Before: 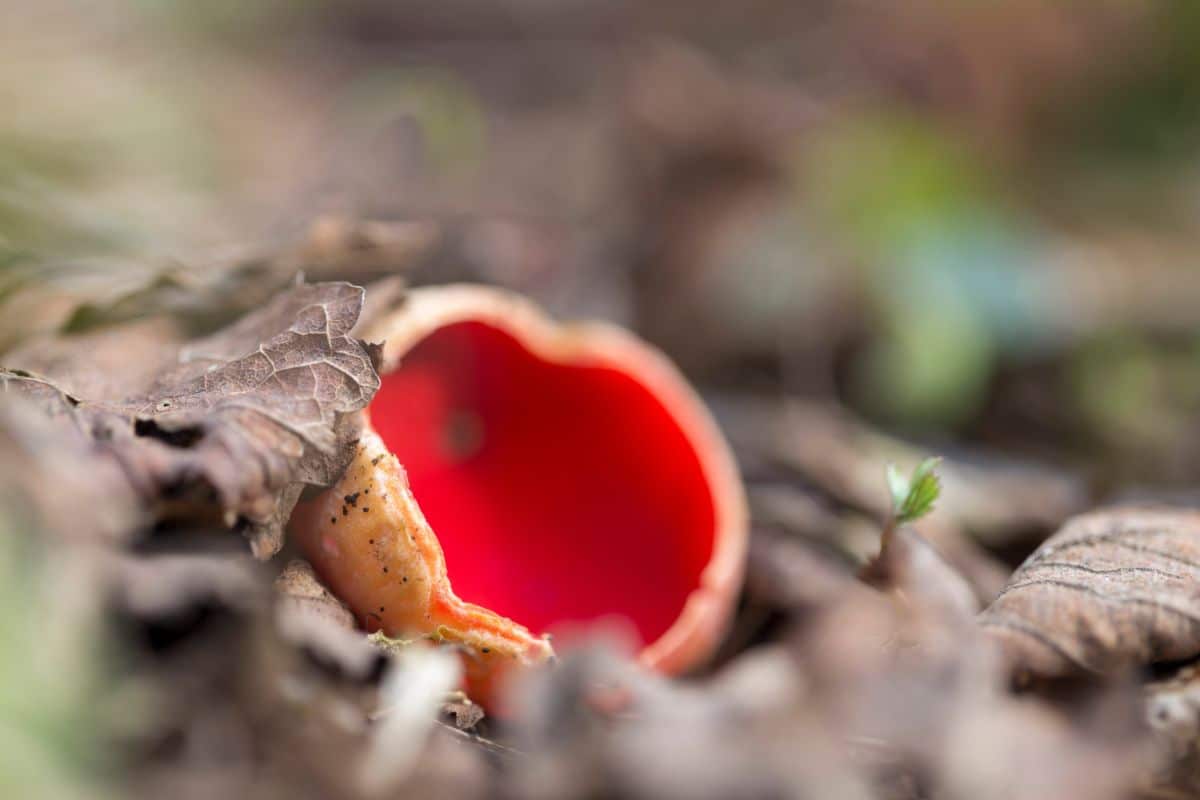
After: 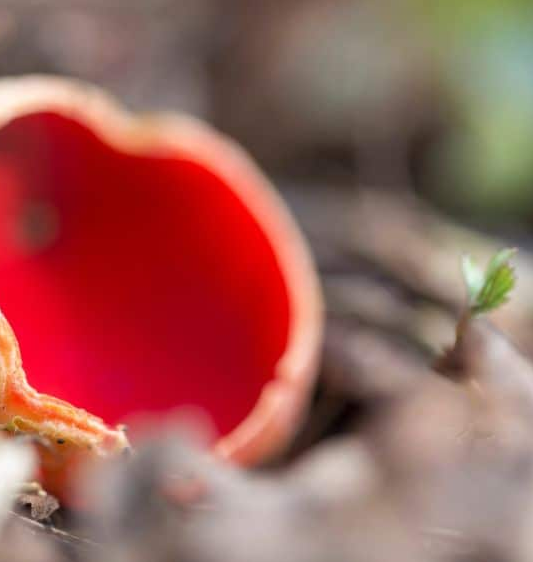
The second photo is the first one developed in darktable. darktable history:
exposure: compensate highlight preservation false
crop: left 35.432%, top 26.233%, right 20.145%, bottom 3.432%
